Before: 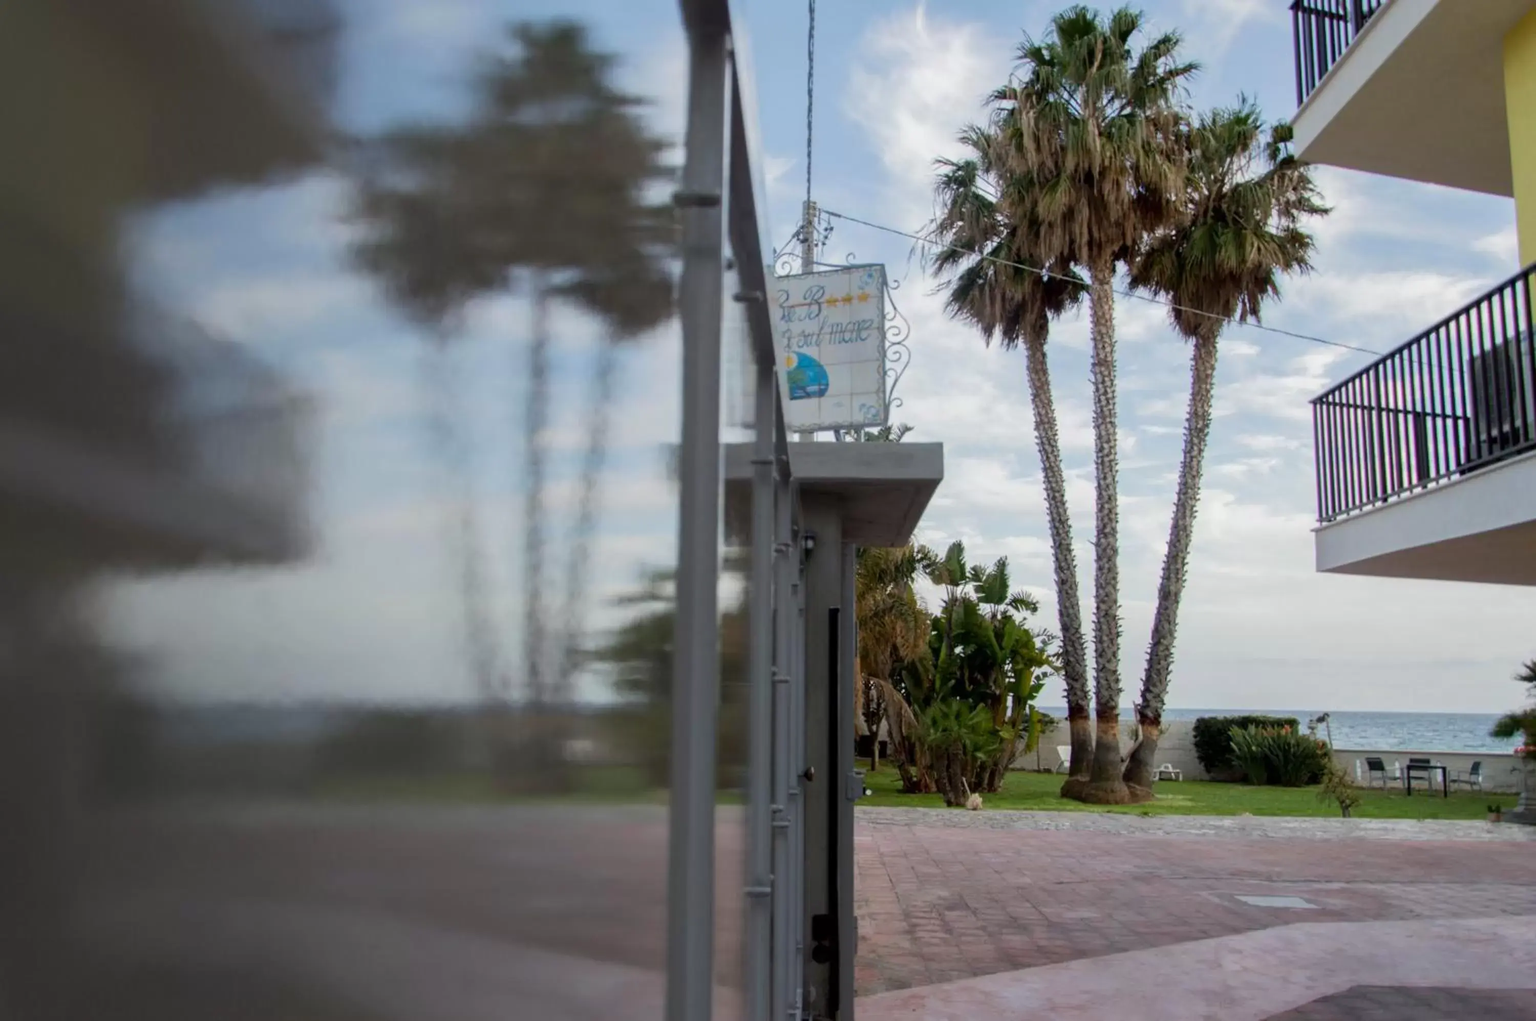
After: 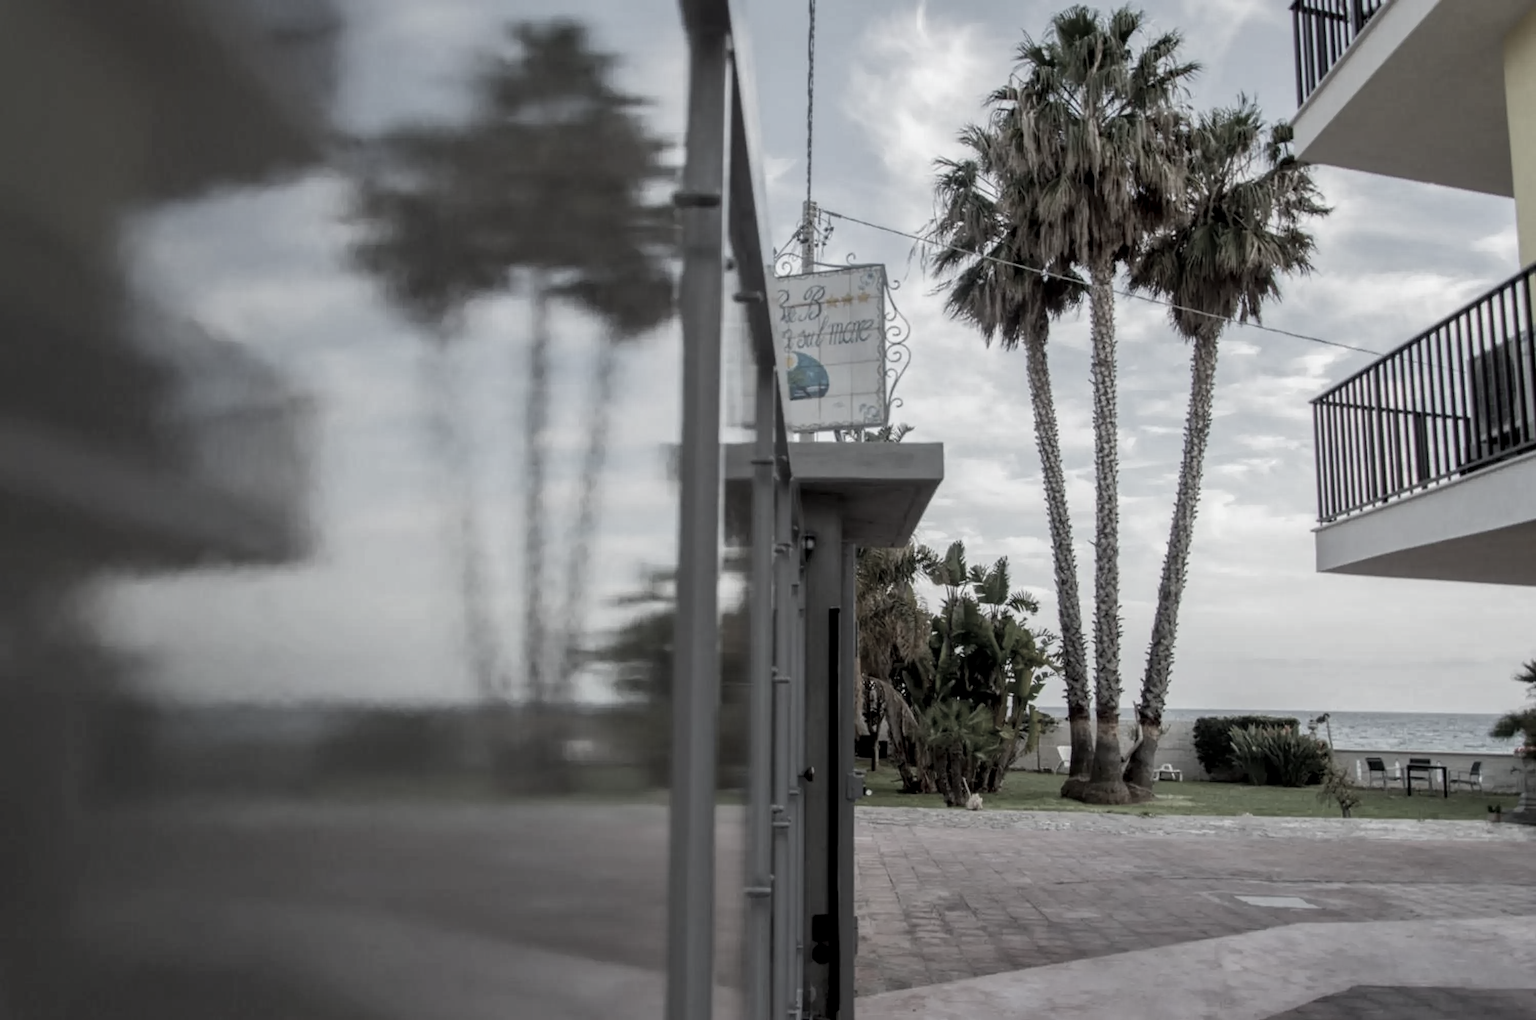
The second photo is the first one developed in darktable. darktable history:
local contrast: on, module defaults
color zones: curves: ch1 [(0, 0.153) (0.143, 0.15) (0.286, 0.151) (0.429, 0.152) (0.571, 0.152) (0.714, 0.151) (0.857, 0.151) (1, 0.153)]
white balance: emerald 1
